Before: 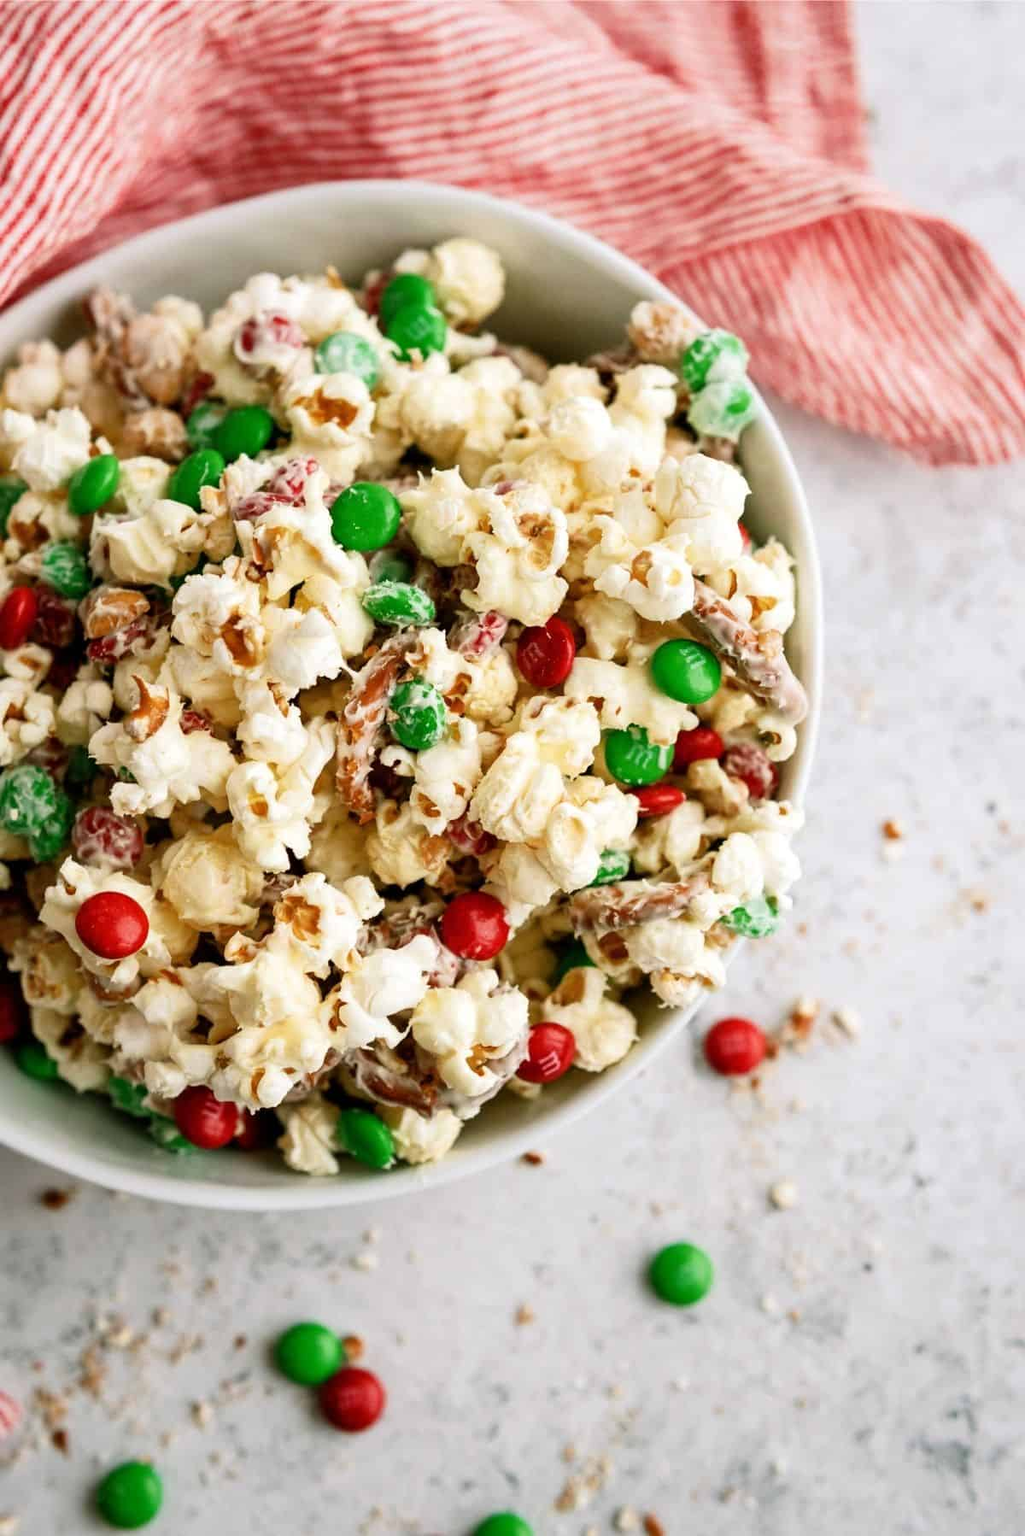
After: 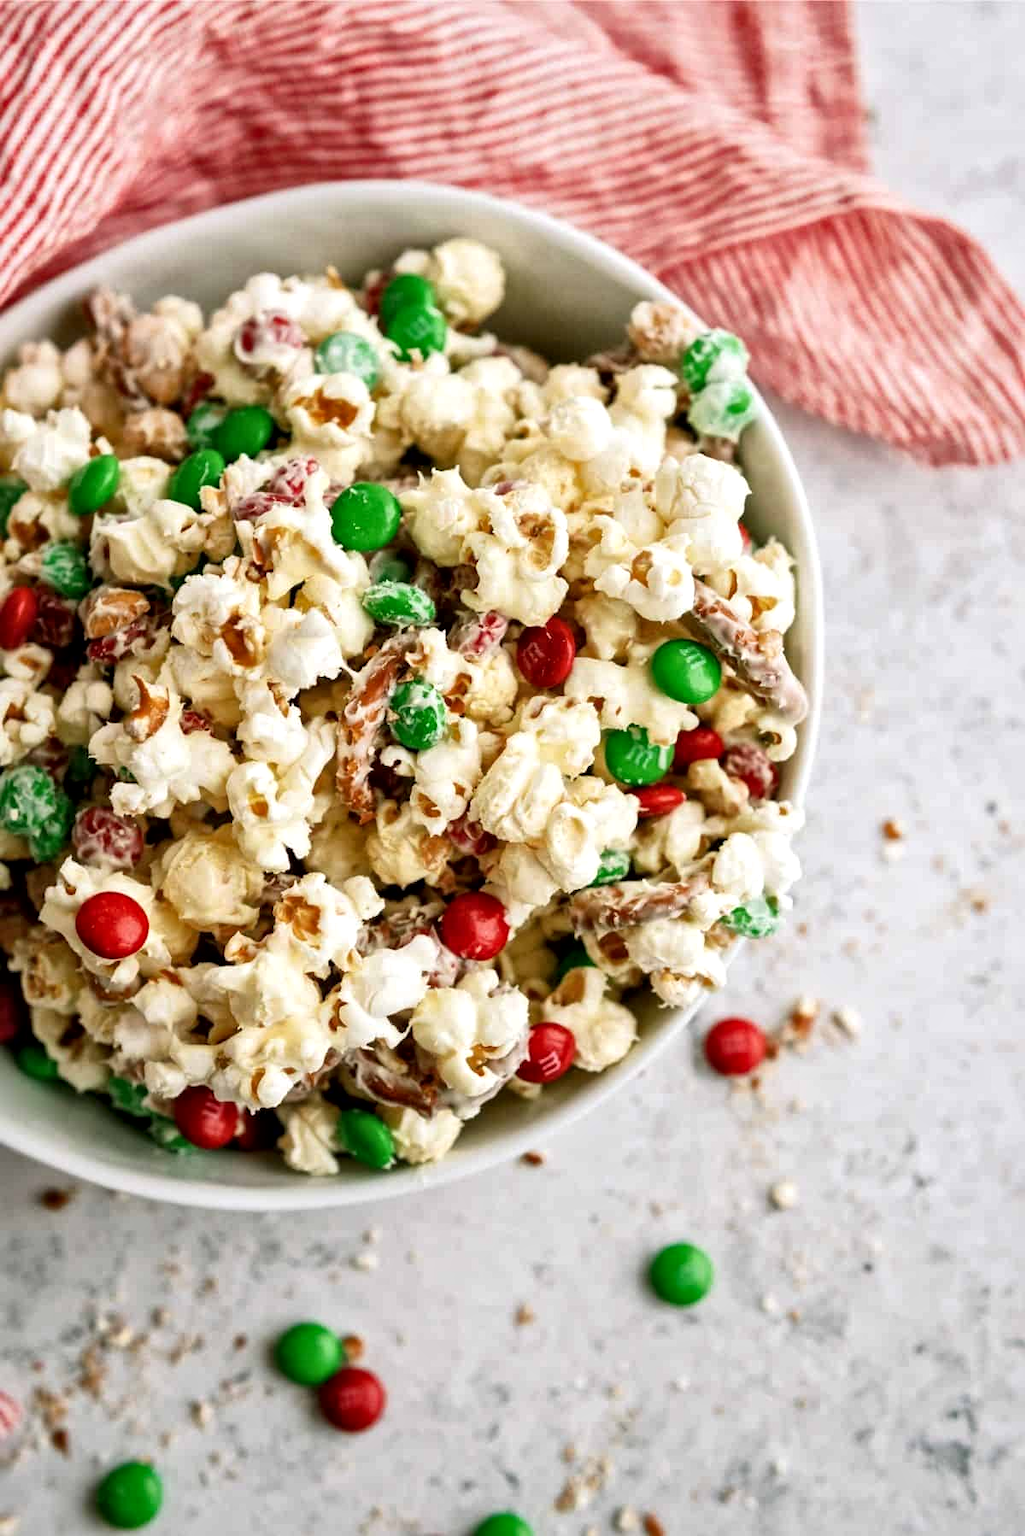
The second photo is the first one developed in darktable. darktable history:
local contrast: mode bilateral grid, contrast 20, coarseness 21, detail 150%, midtone range 0.2
